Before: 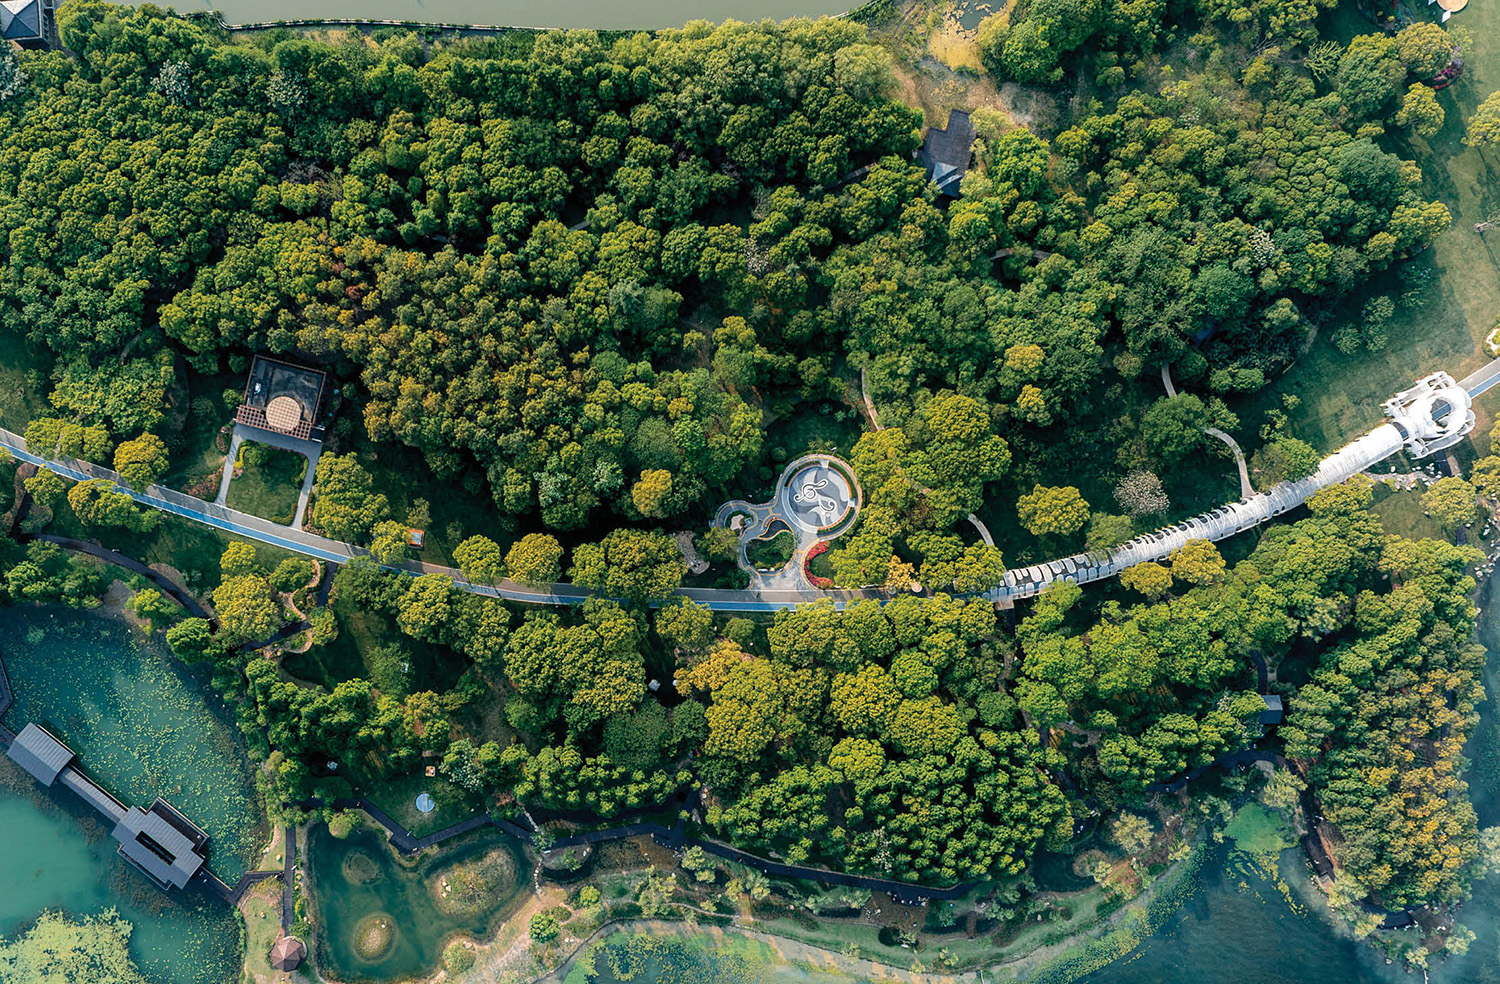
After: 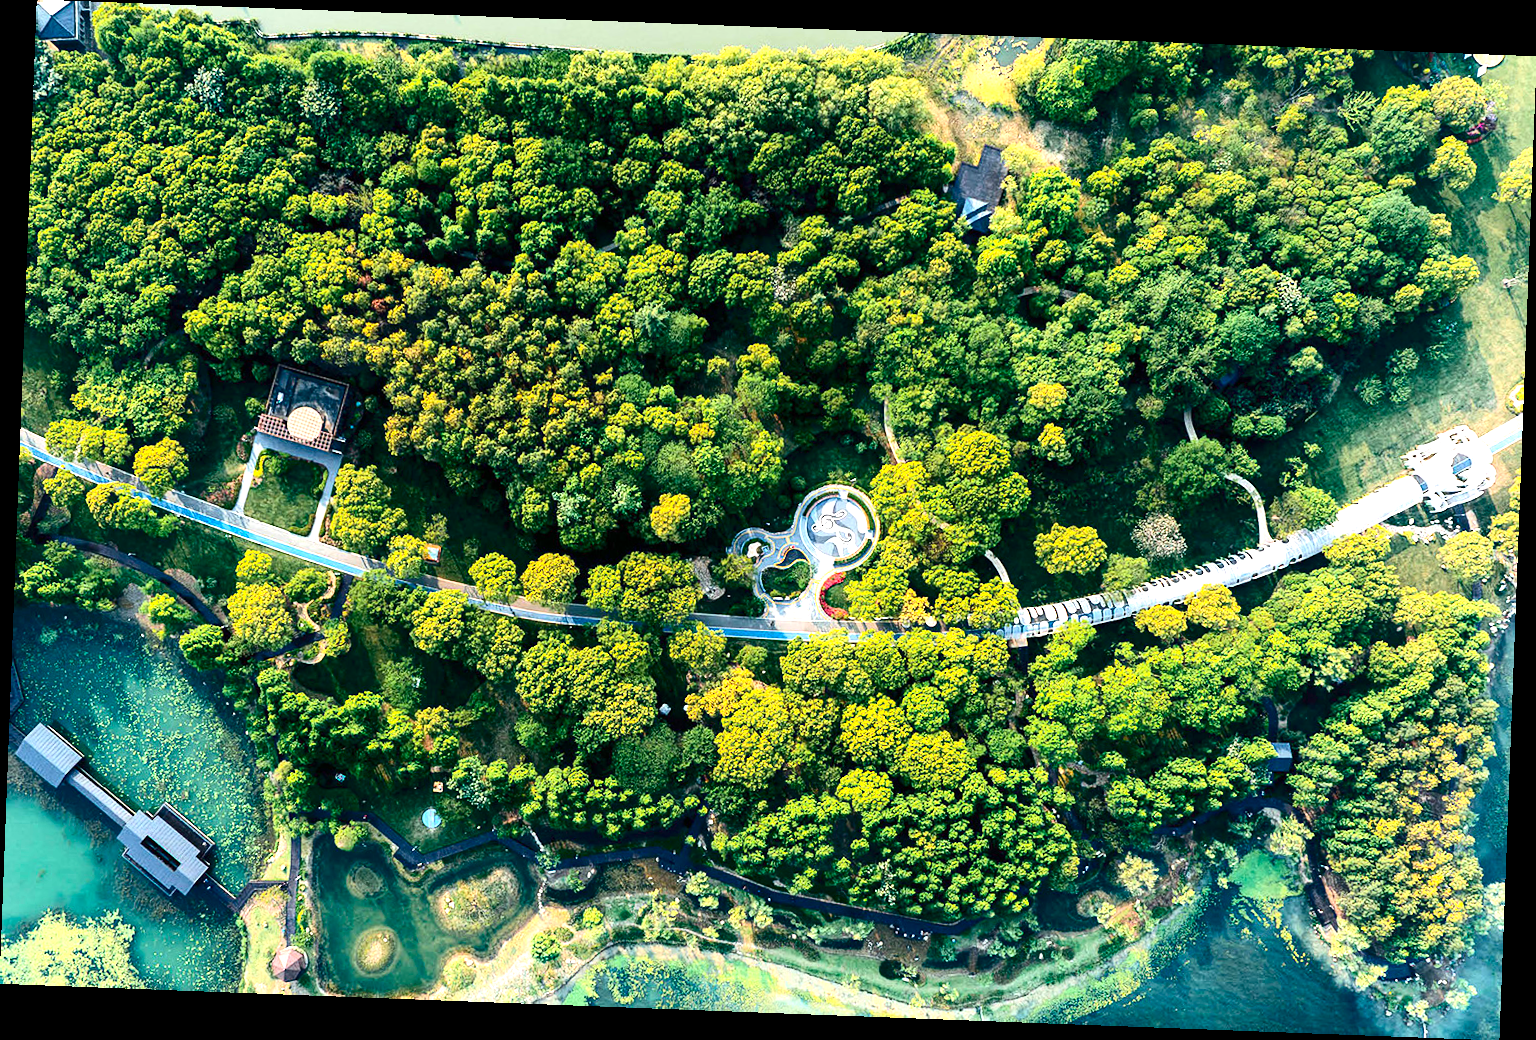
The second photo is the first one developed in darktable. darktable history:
contrast brightness saturation: contrast 0.19, brightness -0.11, saturation 0.21
exposure: black level correction 0, exposure 1.2 EV, compensate highlight preservation false
rotate and perspective: rotation 2.17°, automatic cropping off
